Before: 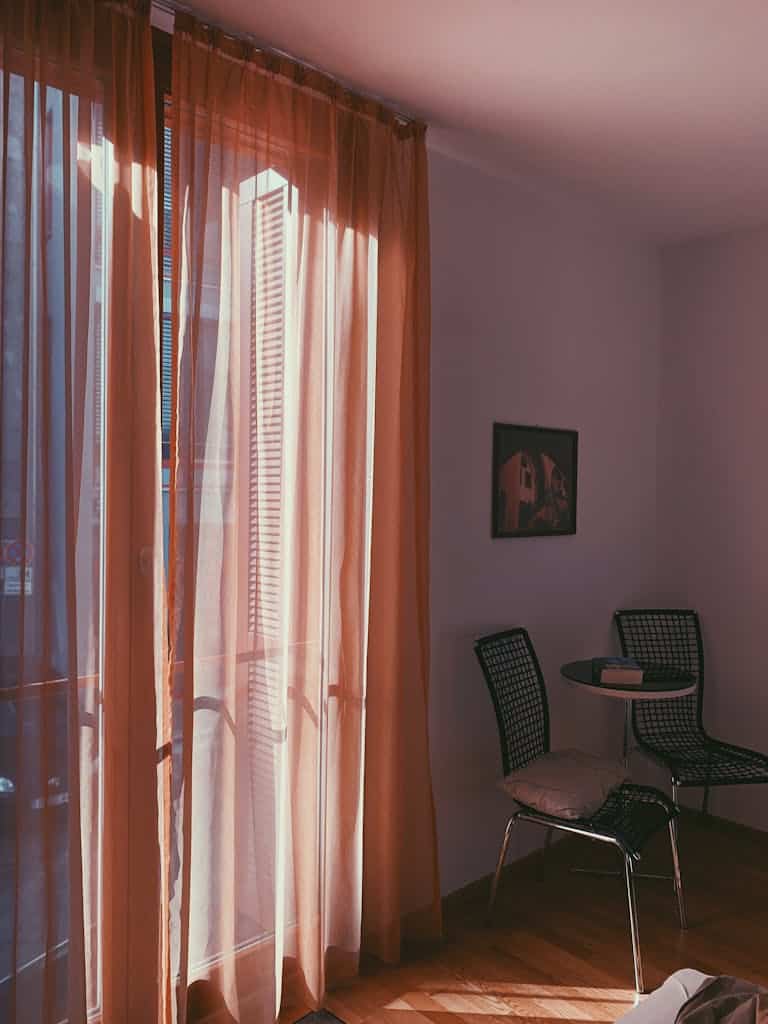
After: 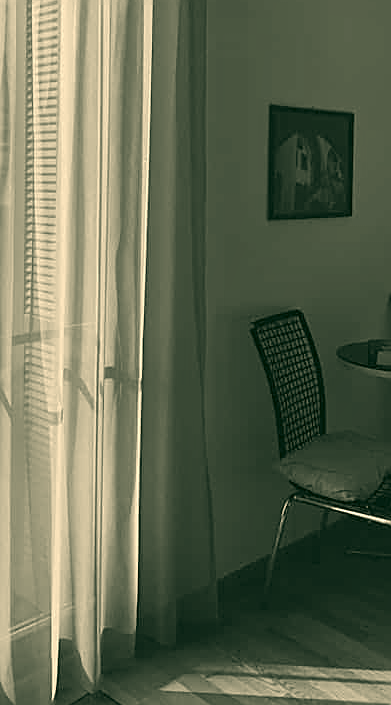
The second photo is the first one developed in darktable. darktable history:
sharpen: on, module defaults
crop and rotate: left 29.237%, top 31.152%, right 19.807%
contrast brightness saturation: saturation -1
color balance rgb: perceptual saturation grading › global saturation 30%, global vibrance 20%
color correction: highlights a* 5.3, highlights b* 24.26, shadows a* -15.58, shadows b* 4.02
shadows and highlights: shadows 25, highlights -25
